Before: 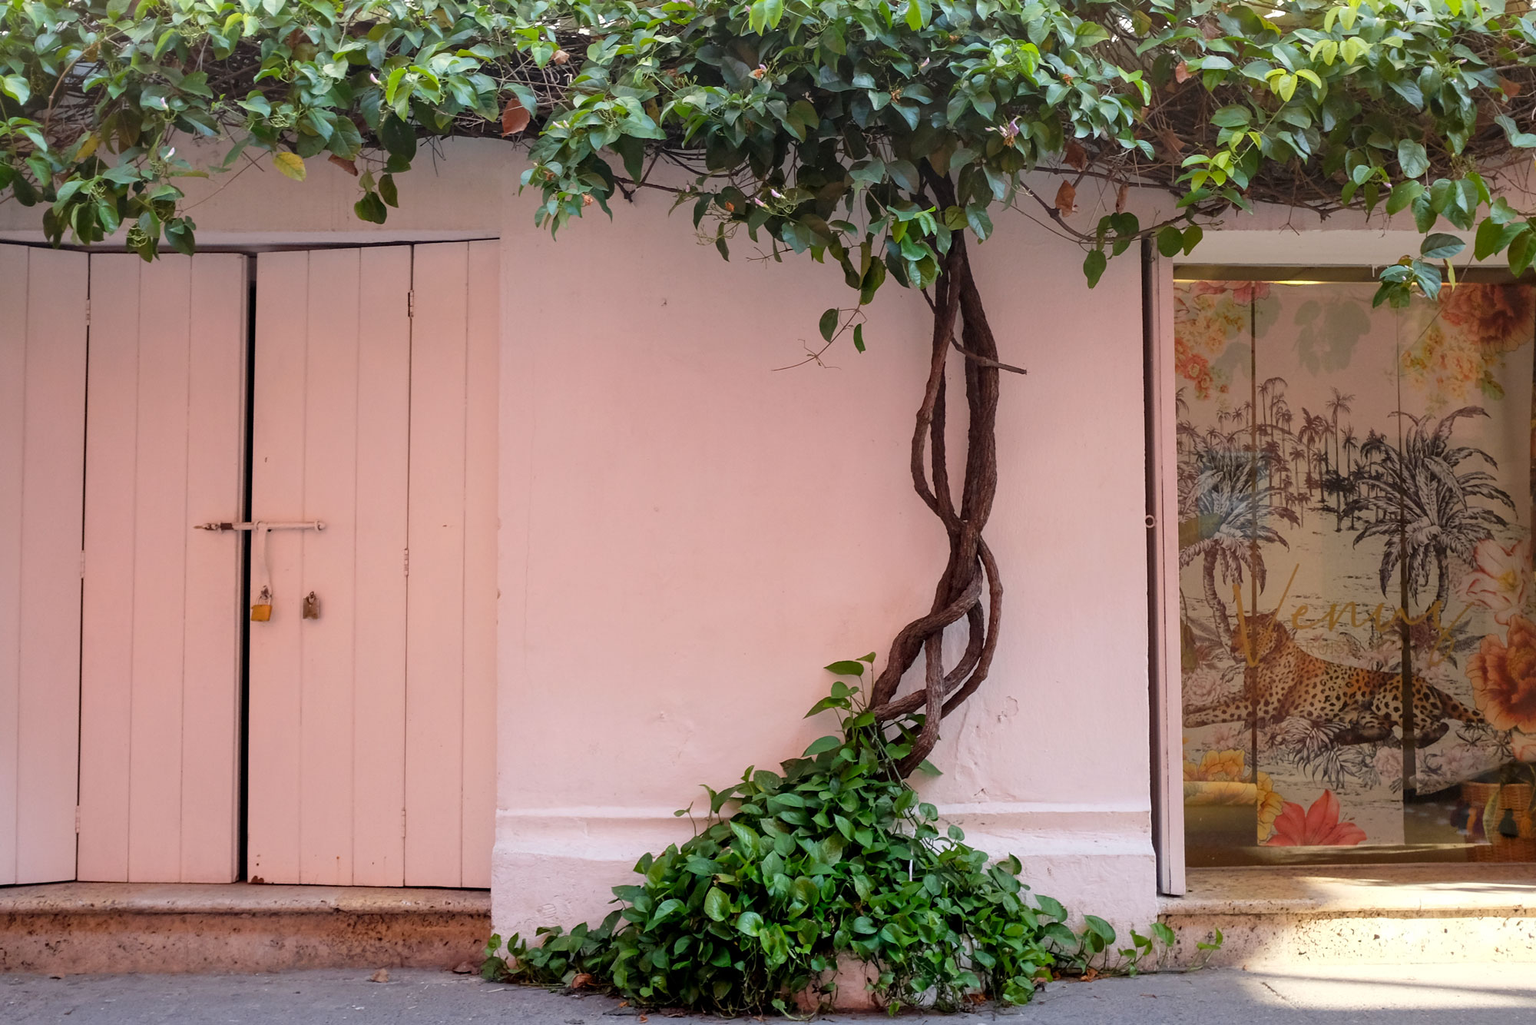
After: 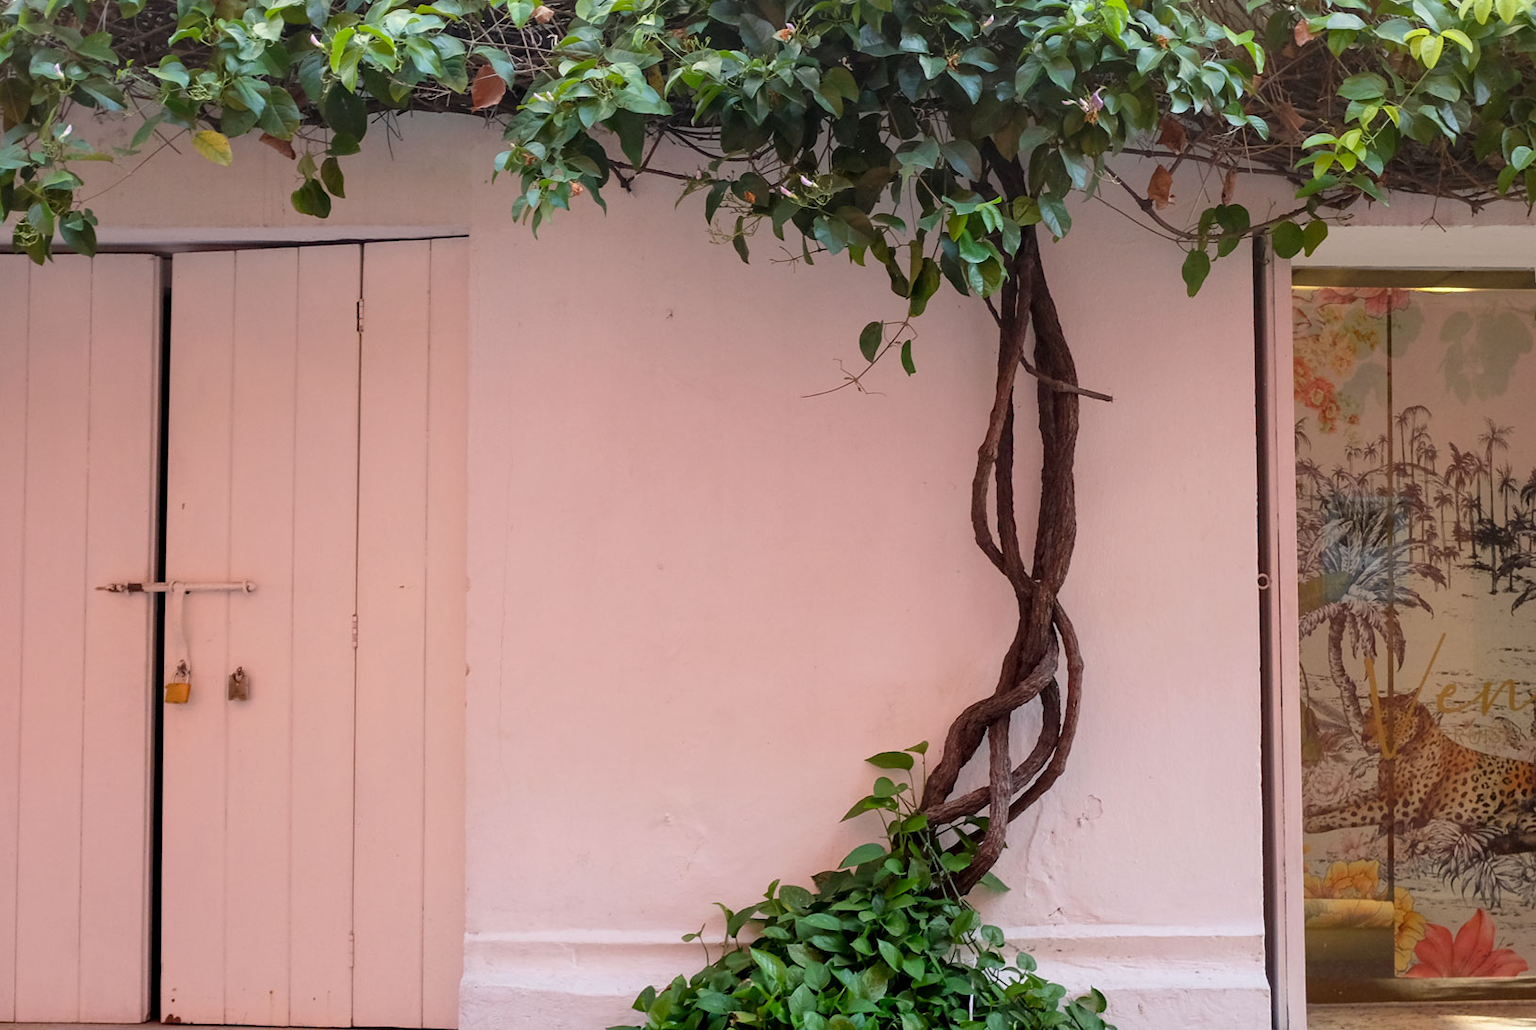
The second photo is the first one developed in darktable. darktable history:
crop and rotate: left 7.588%, top 4.427%, right 10.522%, bottom 13.25%
